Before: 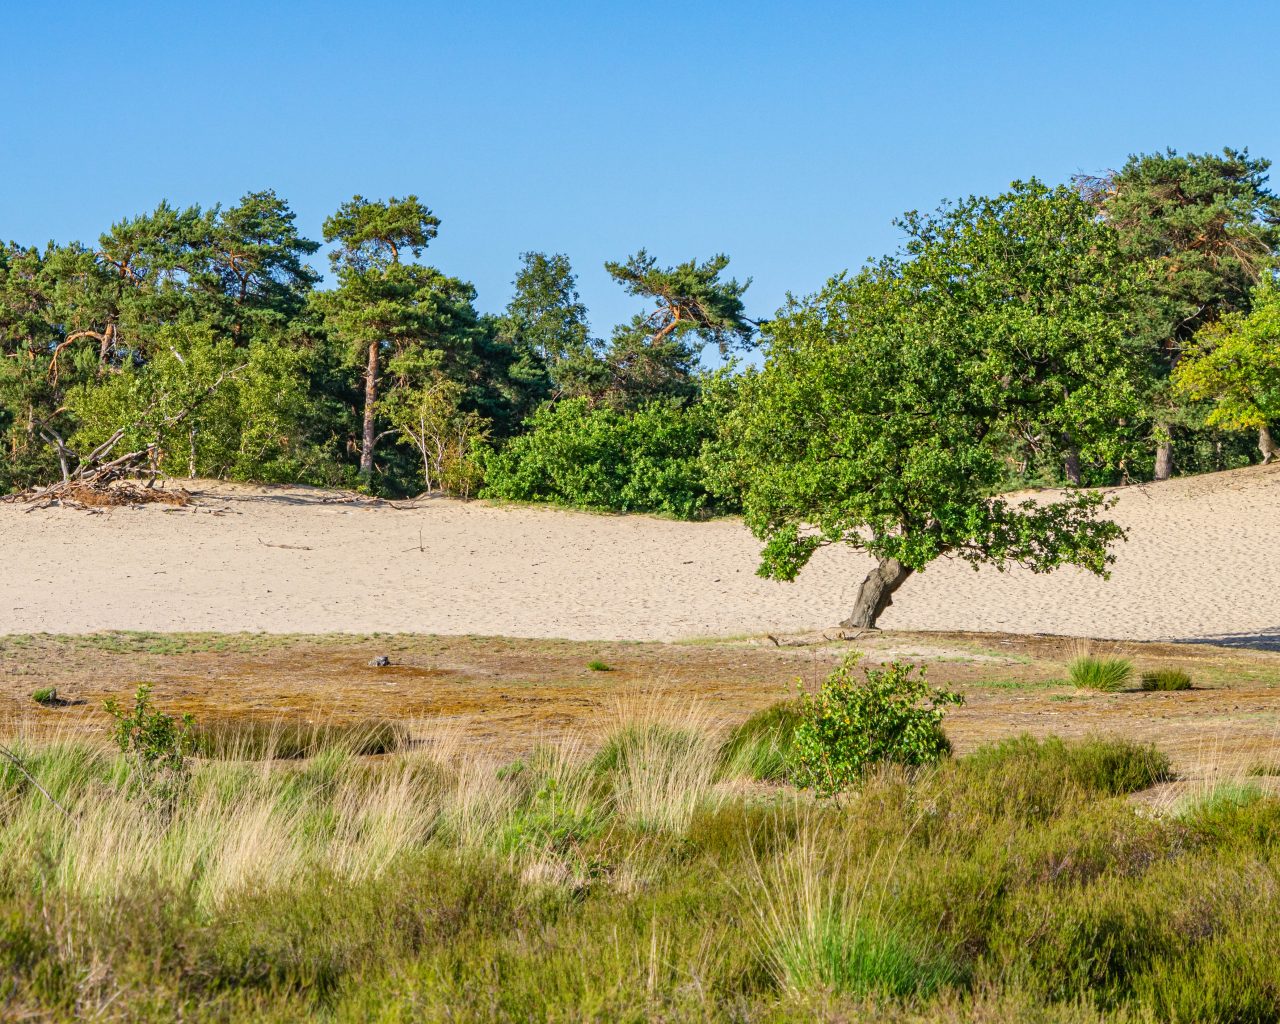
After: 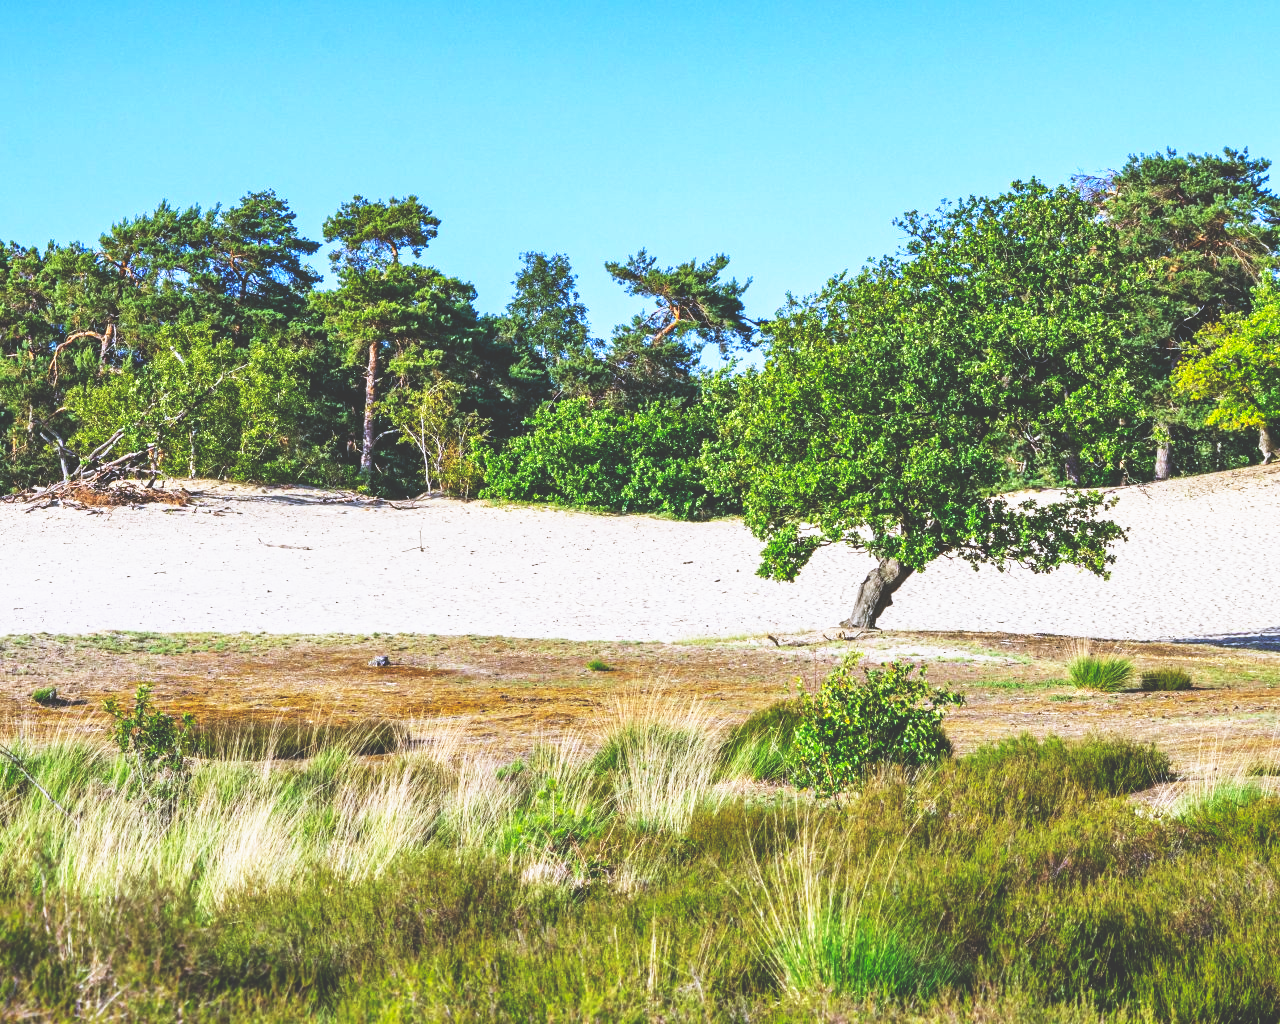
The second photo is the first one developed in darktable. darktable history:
white balance: red 0.948, green 1.02, blue 1.176
base curve: curves: ch0 [(0, 0.036) (0.007, 0.037) (0.604, 0.887) (1, 1)], preserve colors none
